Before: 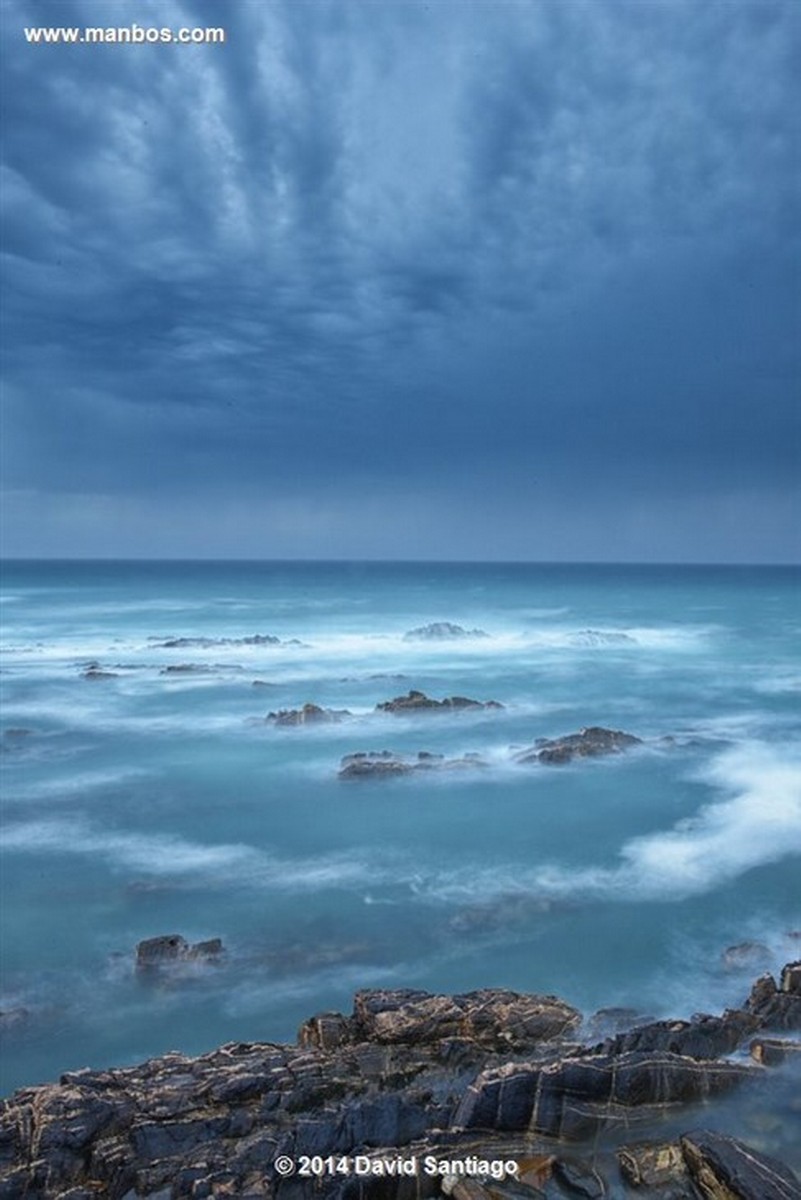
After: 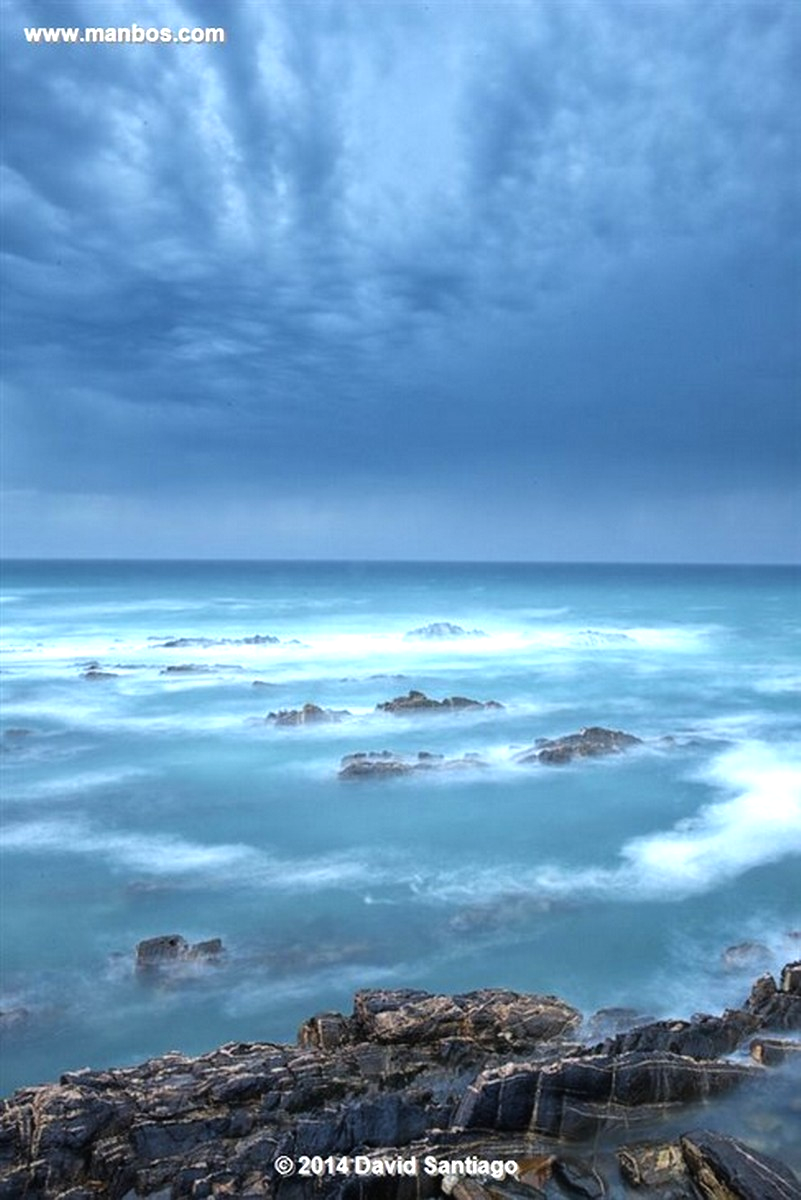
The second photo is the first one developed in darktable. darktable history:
sharpen: radius 2.856, amount 0.86, threshold 47.294
tone equalizer: -8 EV -0.731 EV, -7 EV -0.714 EV, -6 EV -0.571 EV, -5 EV -0.416 EV, -3 EV 0.405 EV, -2 EV 0.6 EV, -1 EV 0.683 EV, +0 EV 0.775 EV, mask exposure compensation -0.501 EV
